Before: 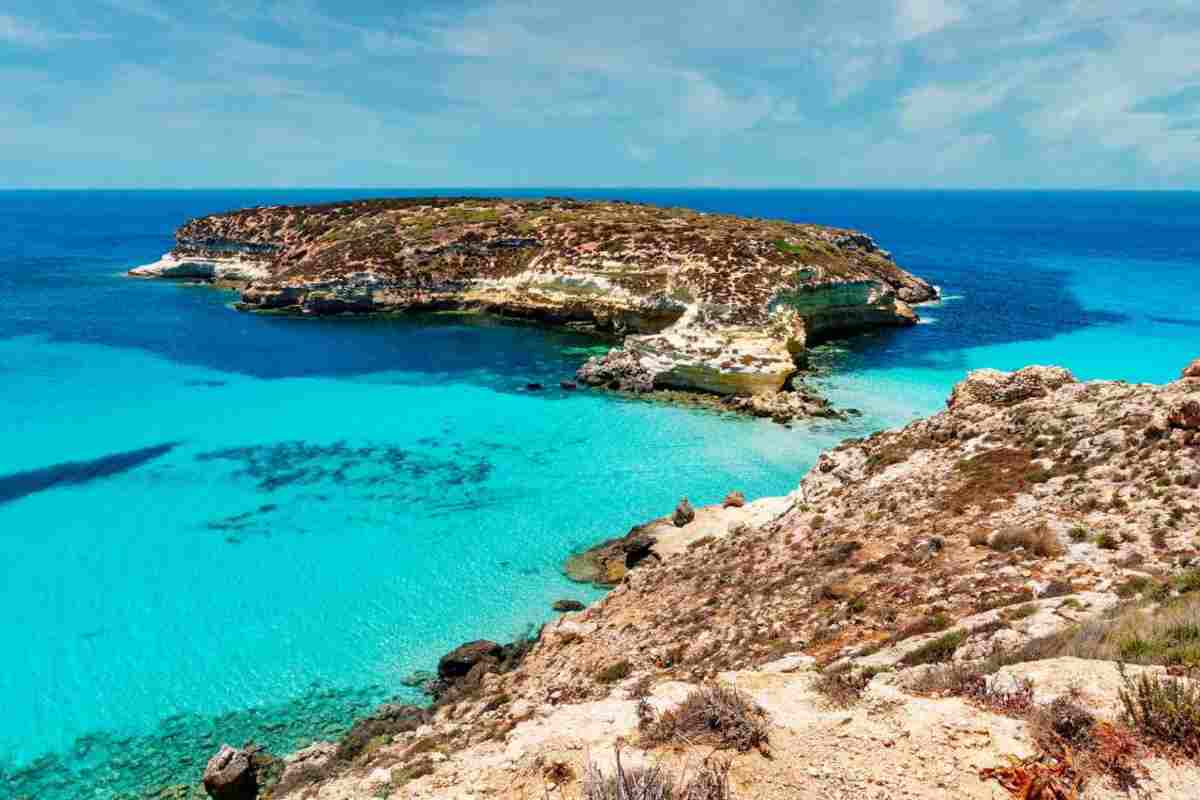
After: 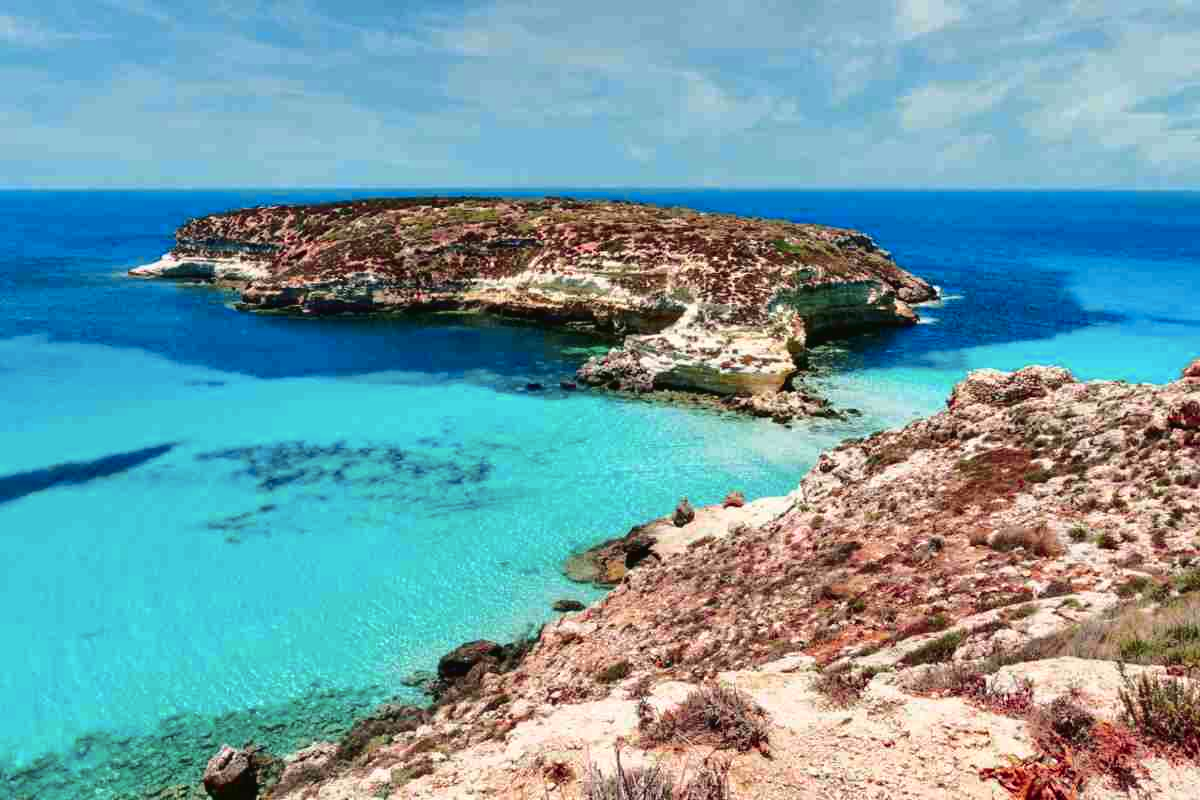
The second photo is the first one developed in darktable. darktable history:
tone curve: curves: ch0 [(0, 0.021) (0.059, 0.053) (0.212, 0.18) (0.337, 0.304) (0.495, 0.505) (0.725, 0.731) (0.89, 0.919) (1, 1)]; ch1 [(0, 0) (0.094, 0.081) (0.285, 0.299) (0.413, 0.43) (0.479, 0.475) (0.54, 0.55) (0.615, 0.65) (0.683, 0.688) (1, 1)]; ch2 [(0, 0) (0.257, 0.217) (0.434, 0.434) (0.498, 0.507) (0.599, 0.578) (1, 1)], color space Lab, independent channels, preserve colors none
